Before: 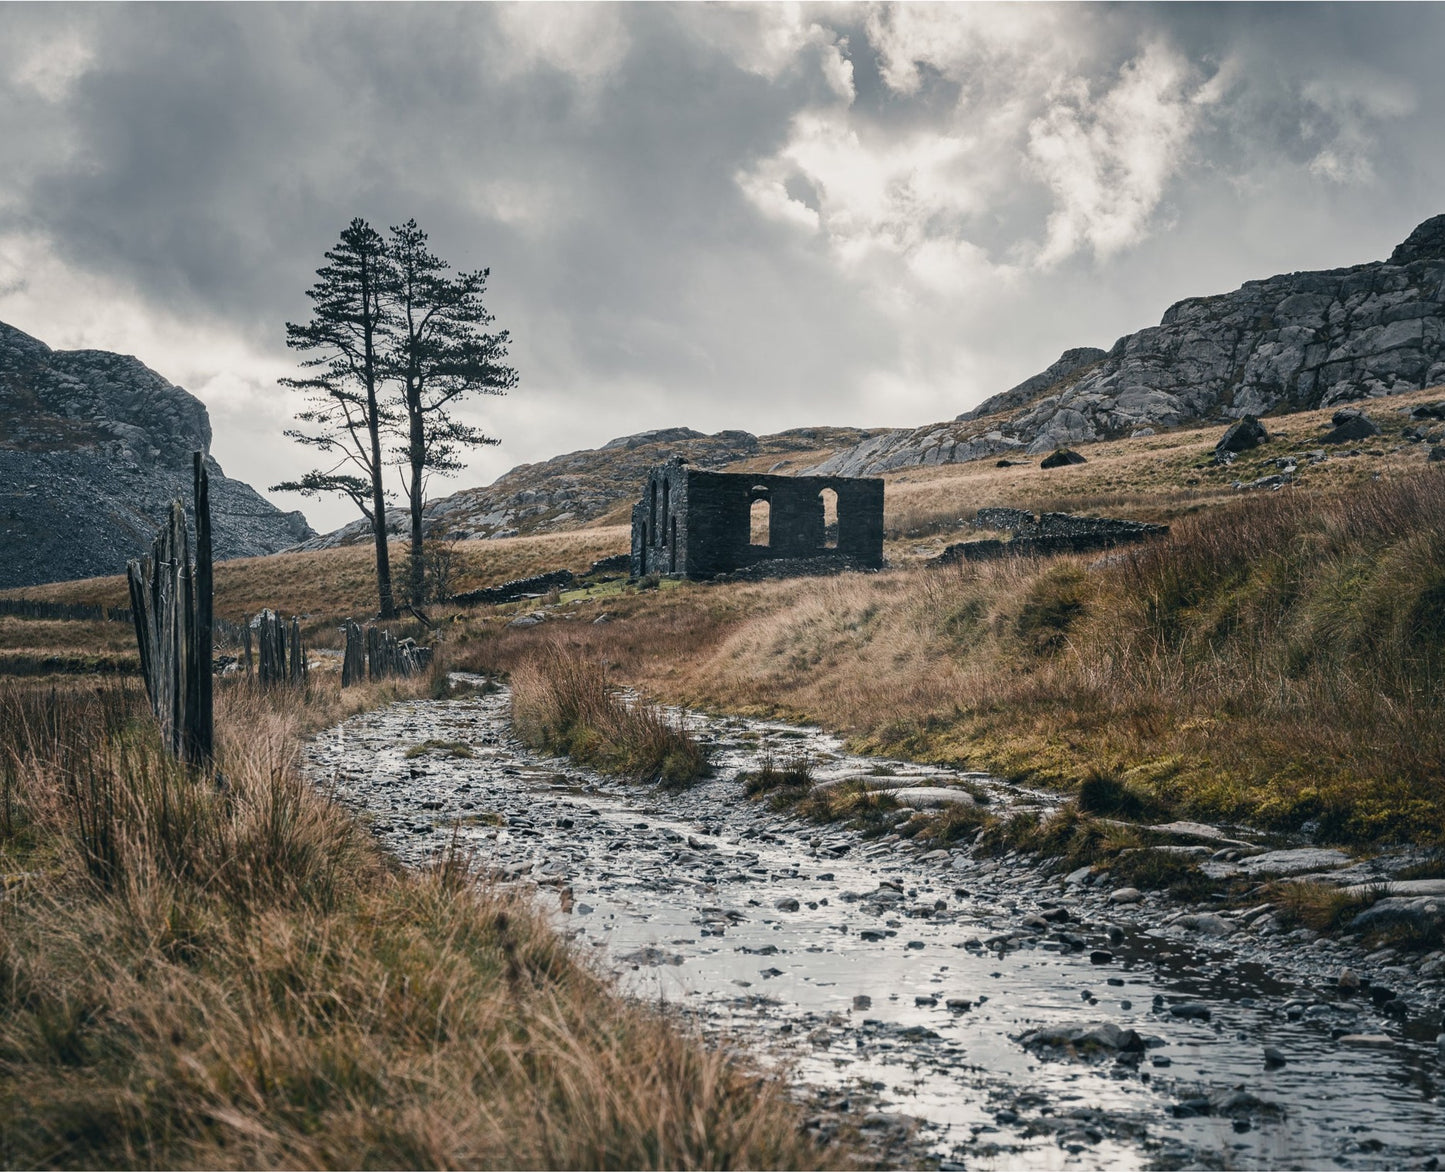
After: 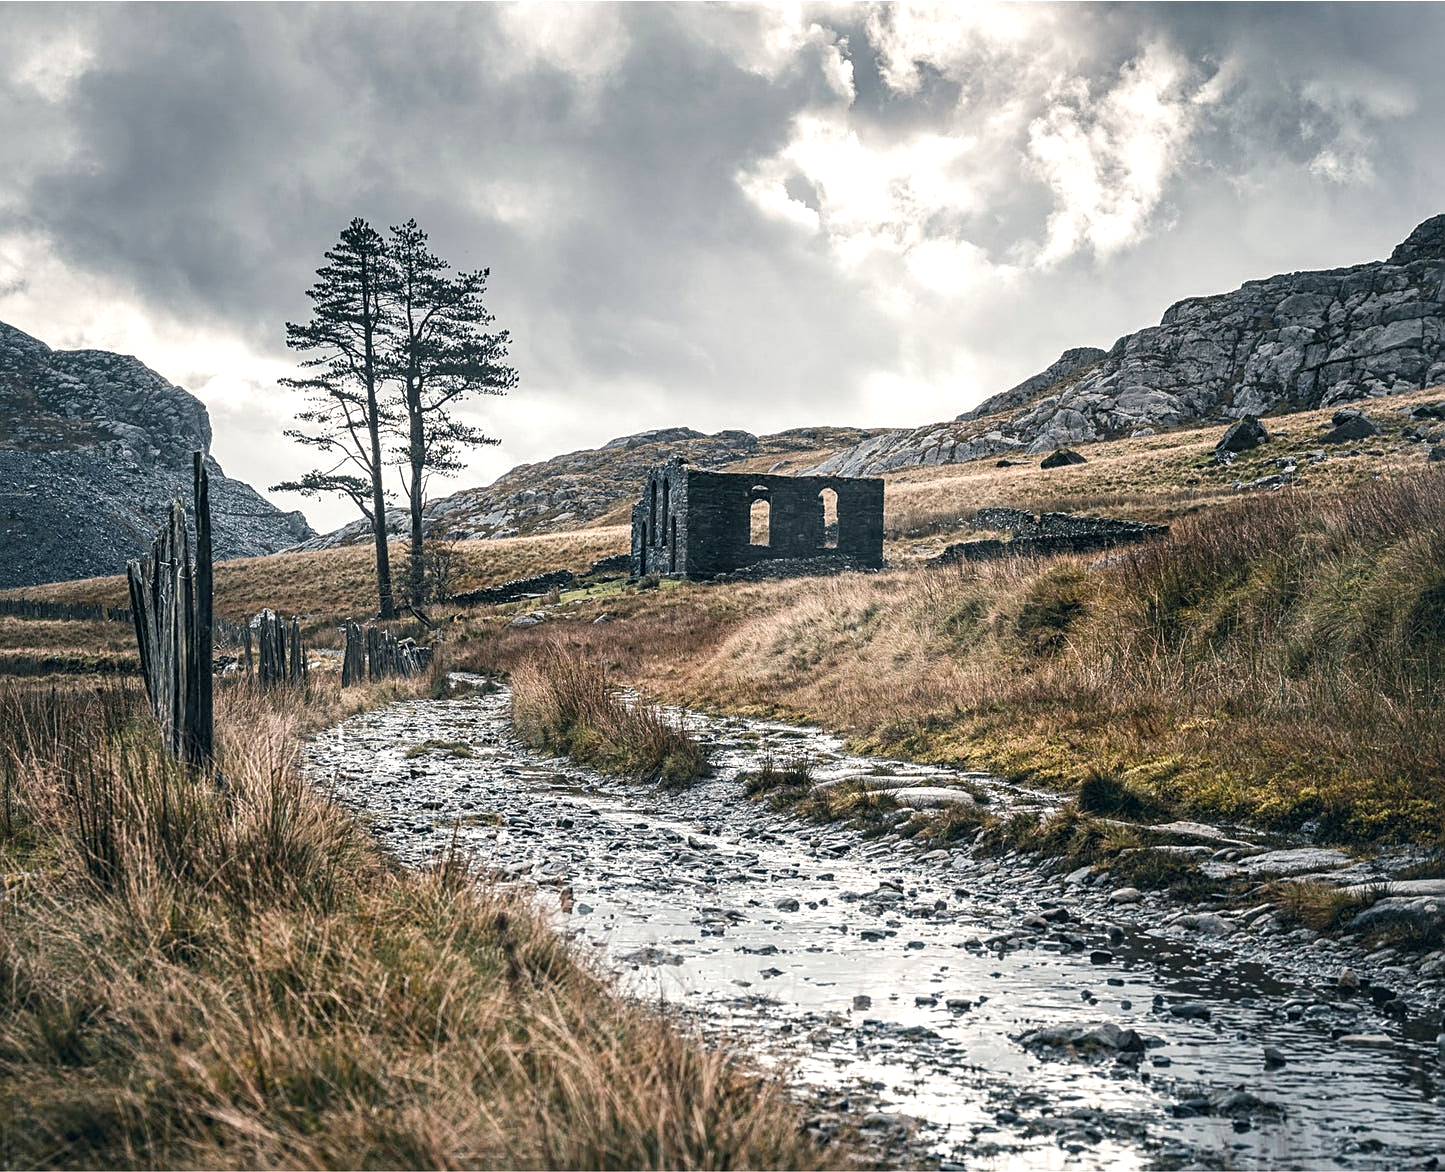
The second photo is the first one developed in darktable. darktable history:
exposure: black level correction 0, exposure 0.499 EV, compensate exposure bias true, compensate highlight preservation false
sharpen: on, module defaults
local contrast: detail 130%
